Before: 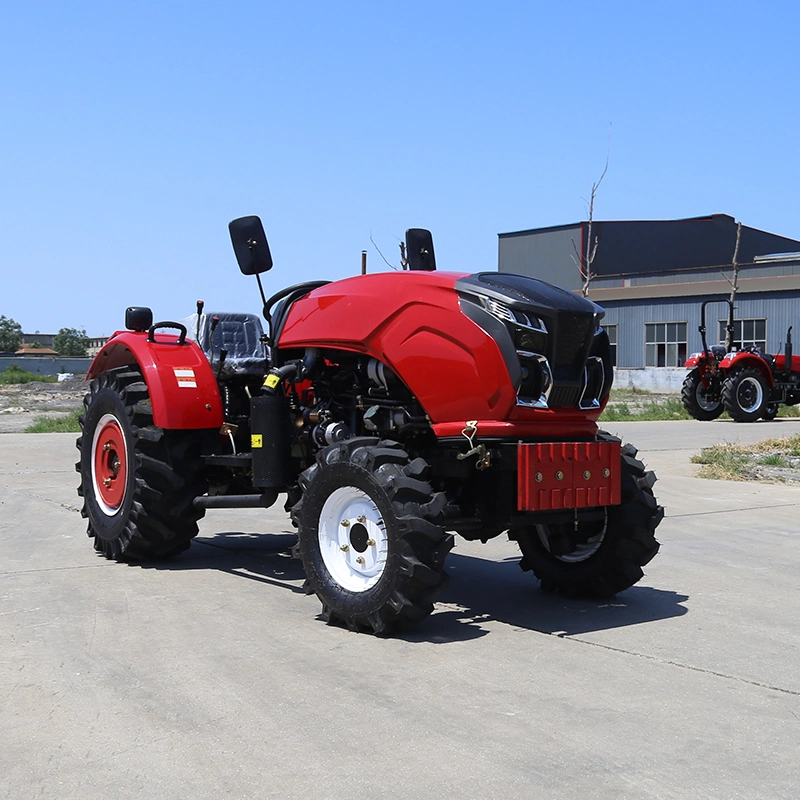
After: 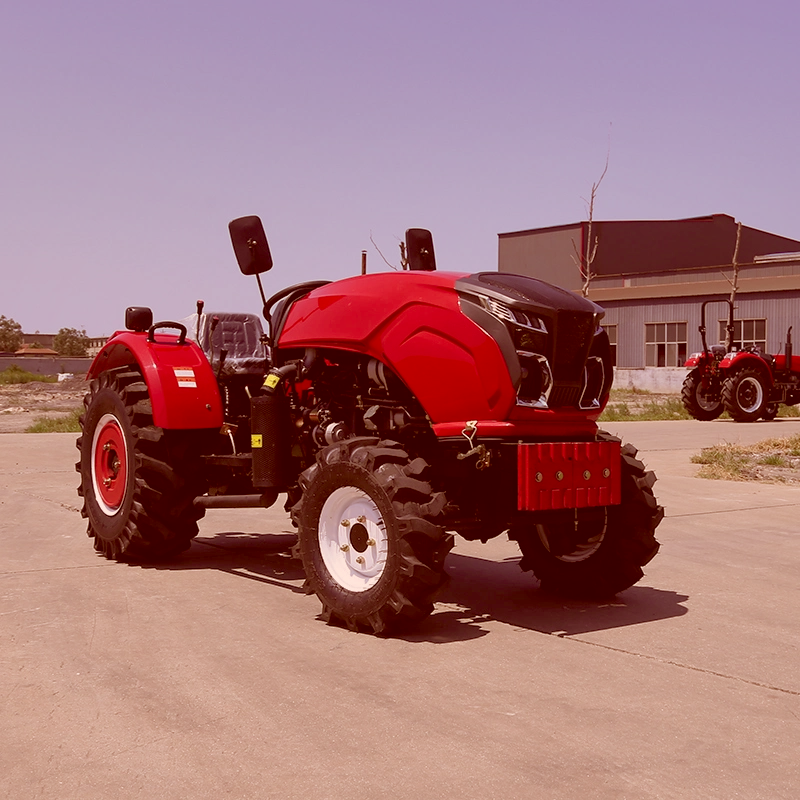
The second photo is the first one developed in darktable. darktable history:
color correction: highlights a* 9.03, highlights b* 8.71, shadows a* 40, shadows b* 40, saturation 0.8
shadows and highlights: on, module defaults
exposure: exposure -0.177 EV, compensate highlight preservation false
